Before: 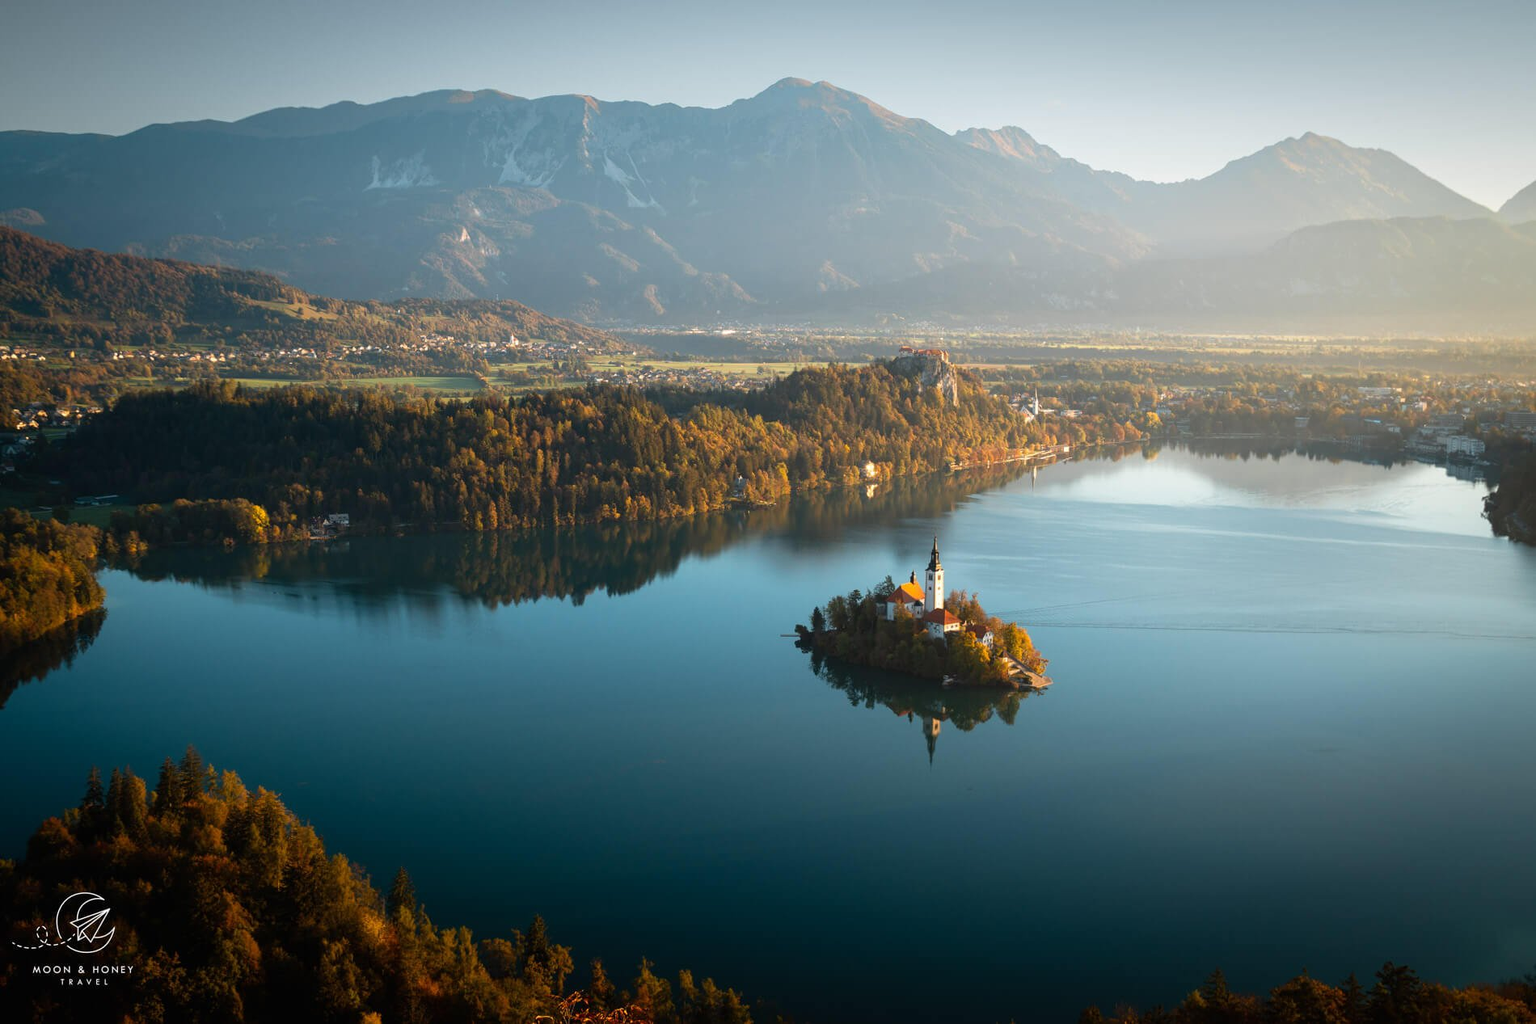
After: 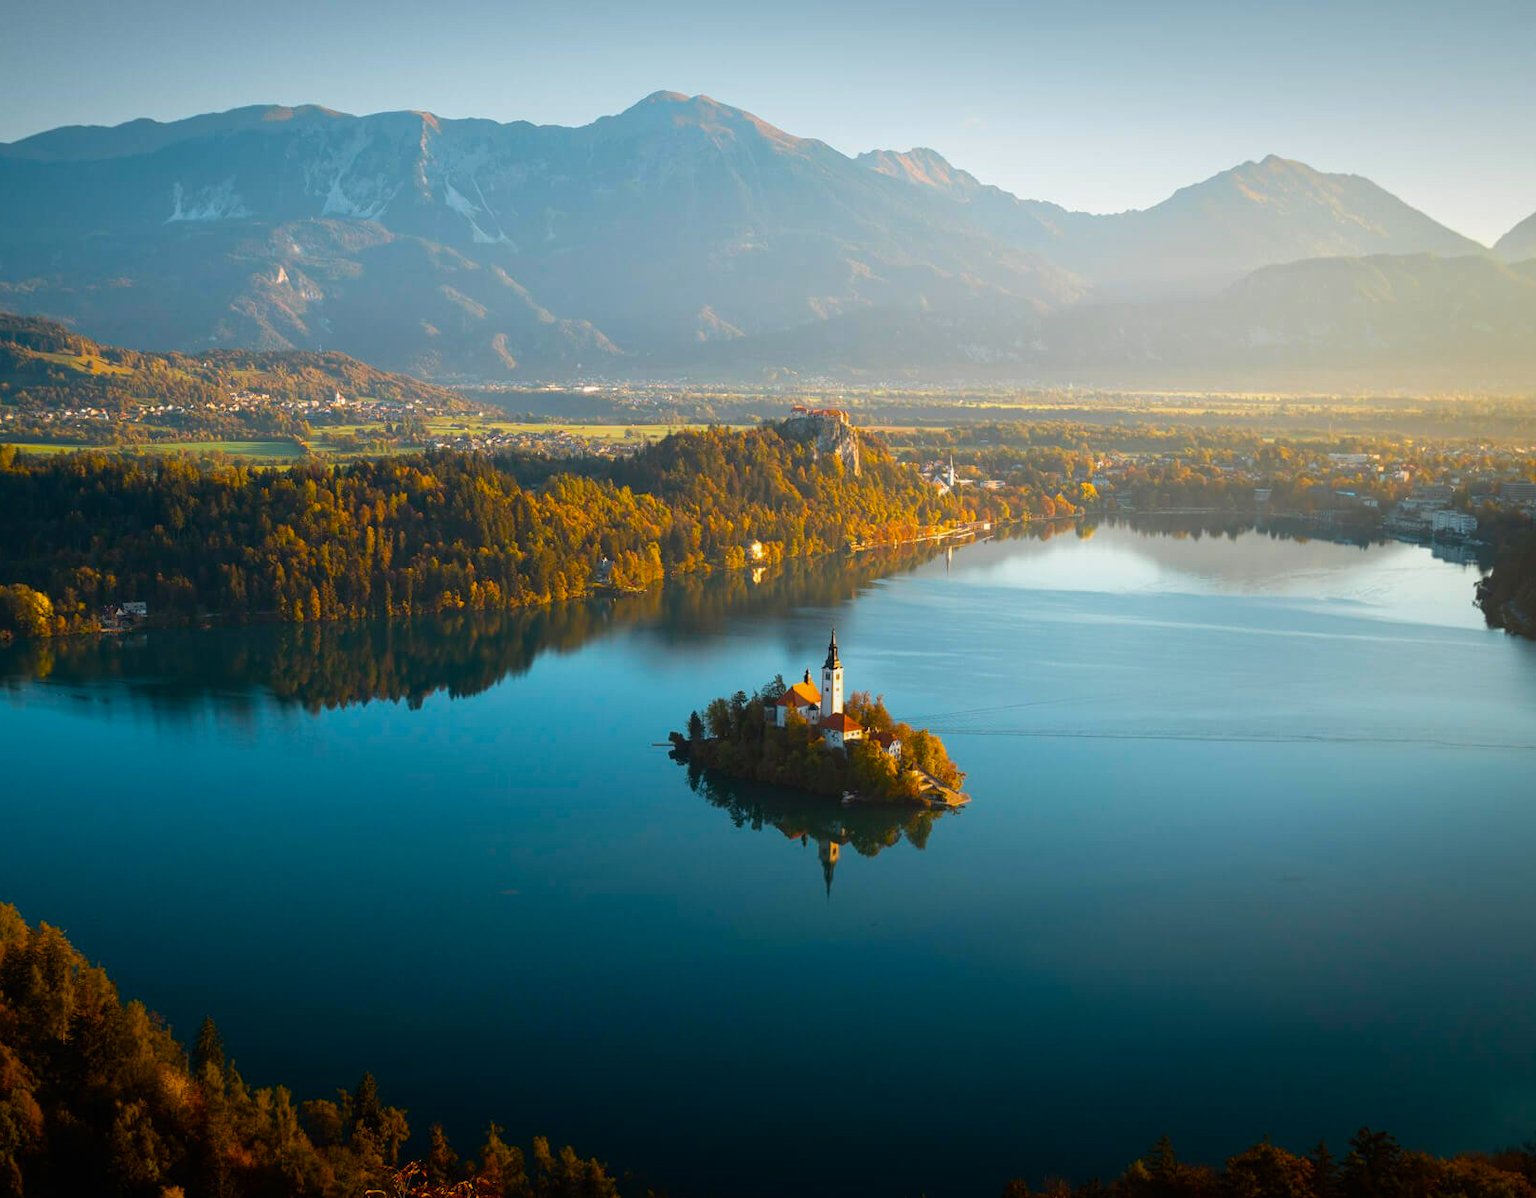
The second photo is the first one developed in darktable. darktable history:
color balance rgb: linear chroma grading › global chroma 15%, perceptual saturation grading › global saturation 30%
crop and rotate: left 14.584%
graduated density: rotation -180°, offset 24.95
